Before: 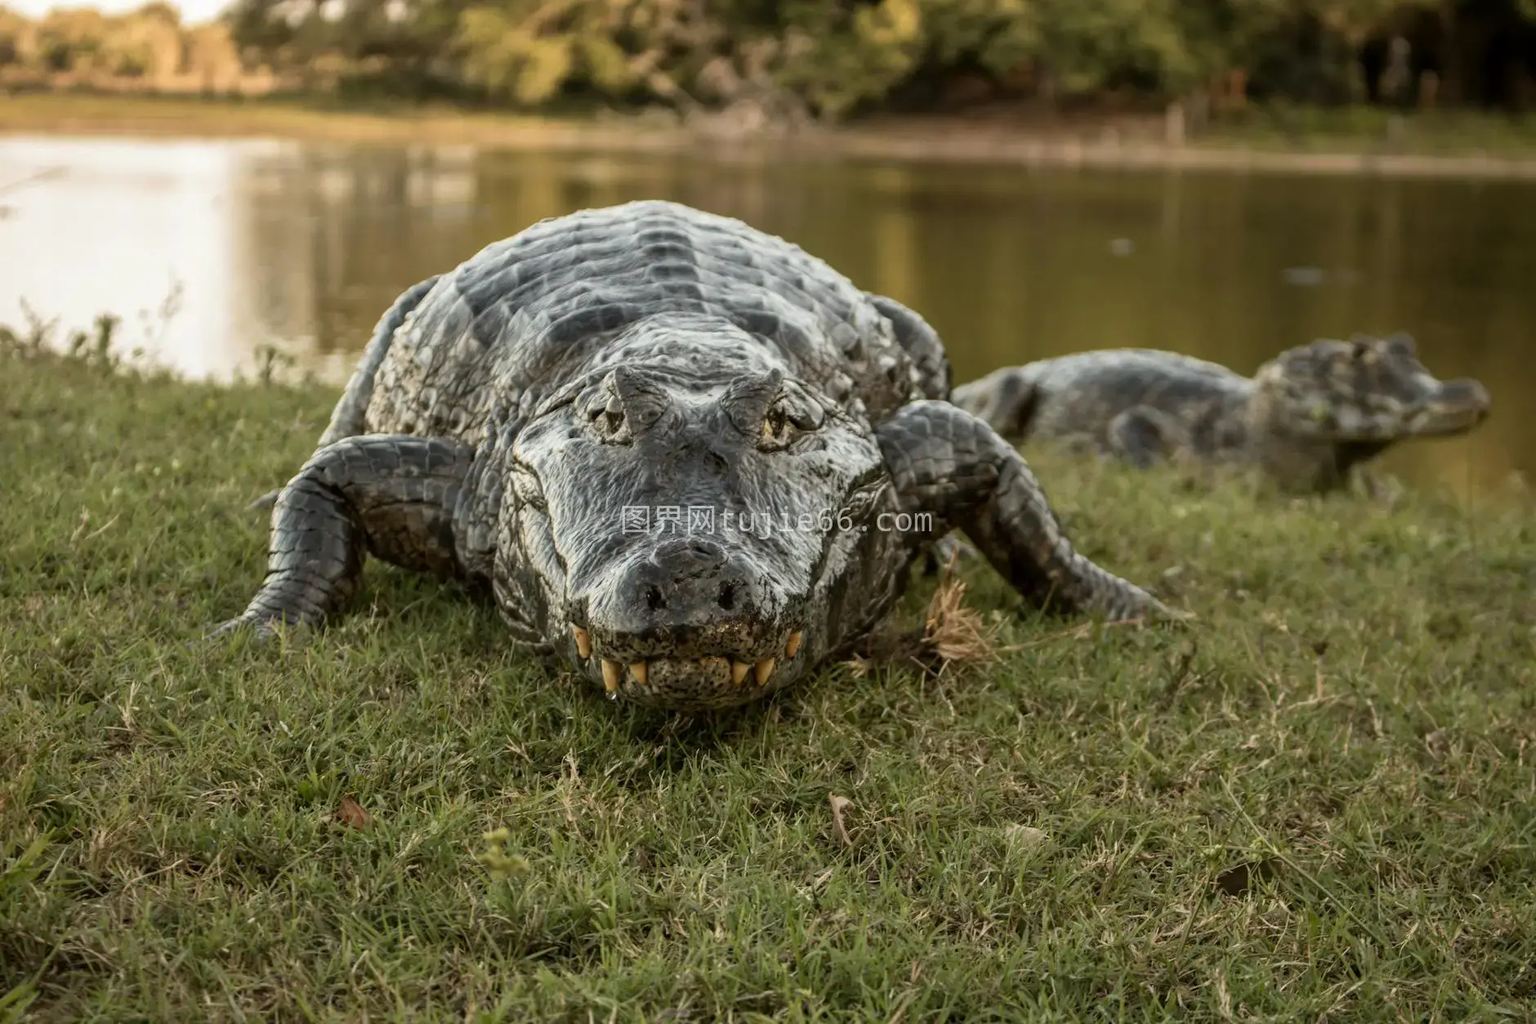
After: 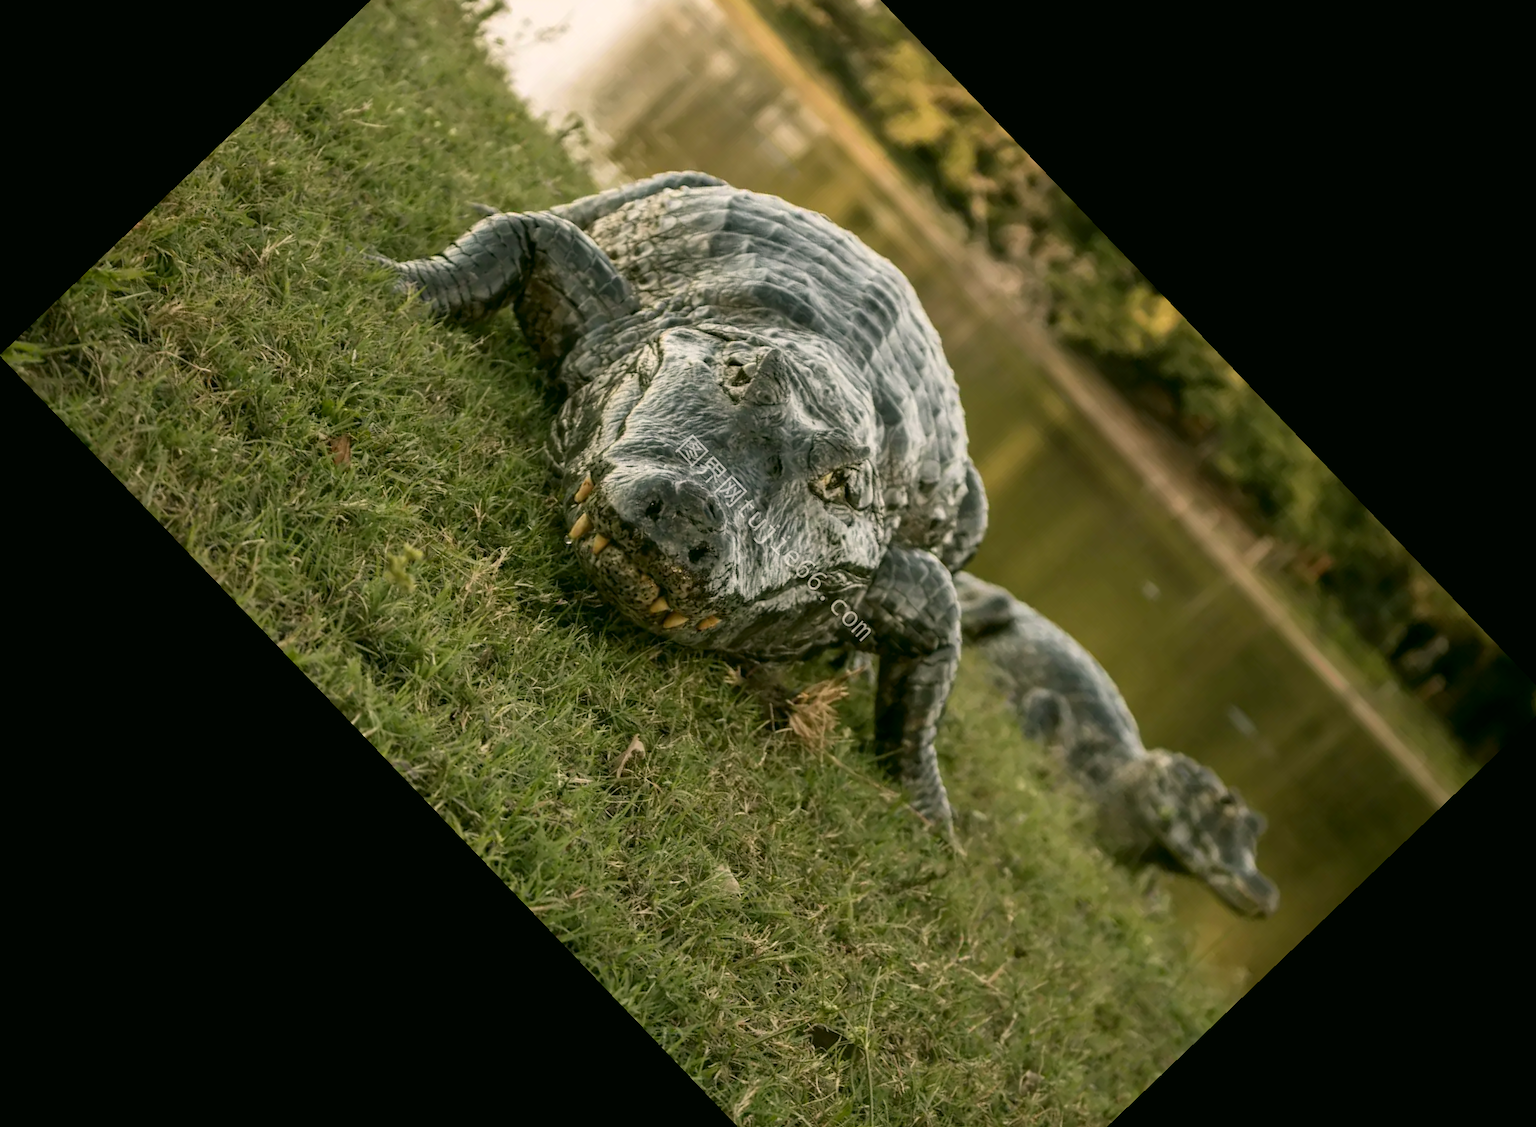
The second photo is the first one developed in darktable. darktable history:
crop and rotate: angle -46.26°, top 16.234%, right 0.912%, bottom 11.704%
color correction: highlights a* 4.02, highlights b* 4.98, shadows a* -7.55, shadows b* 4.98
